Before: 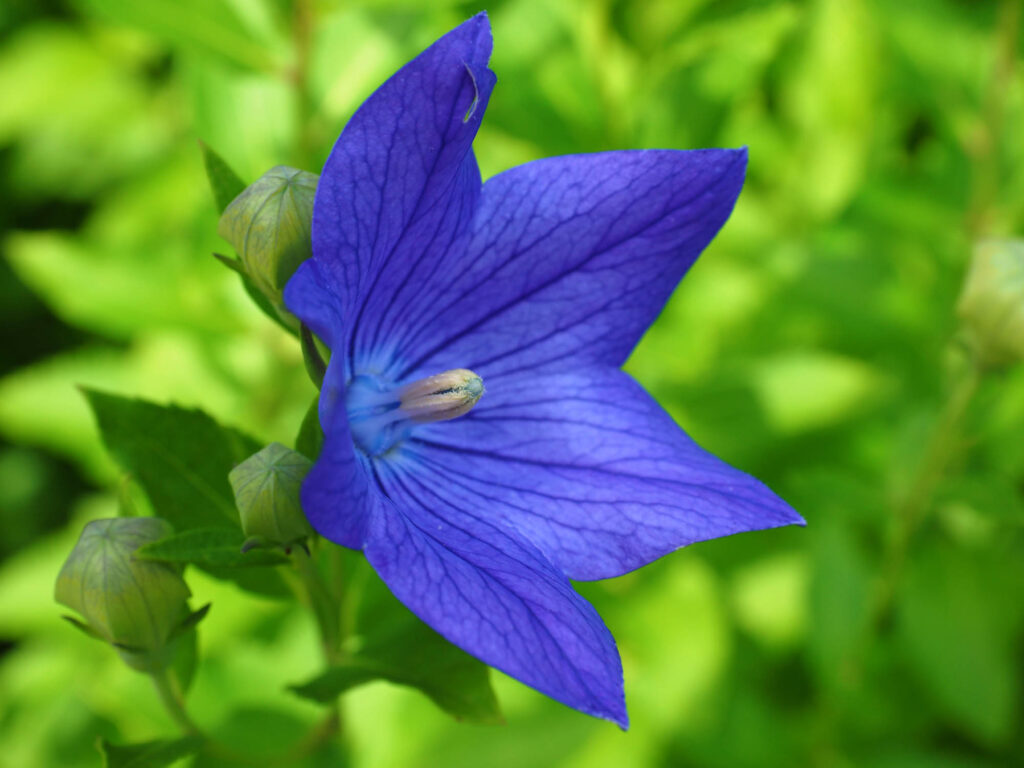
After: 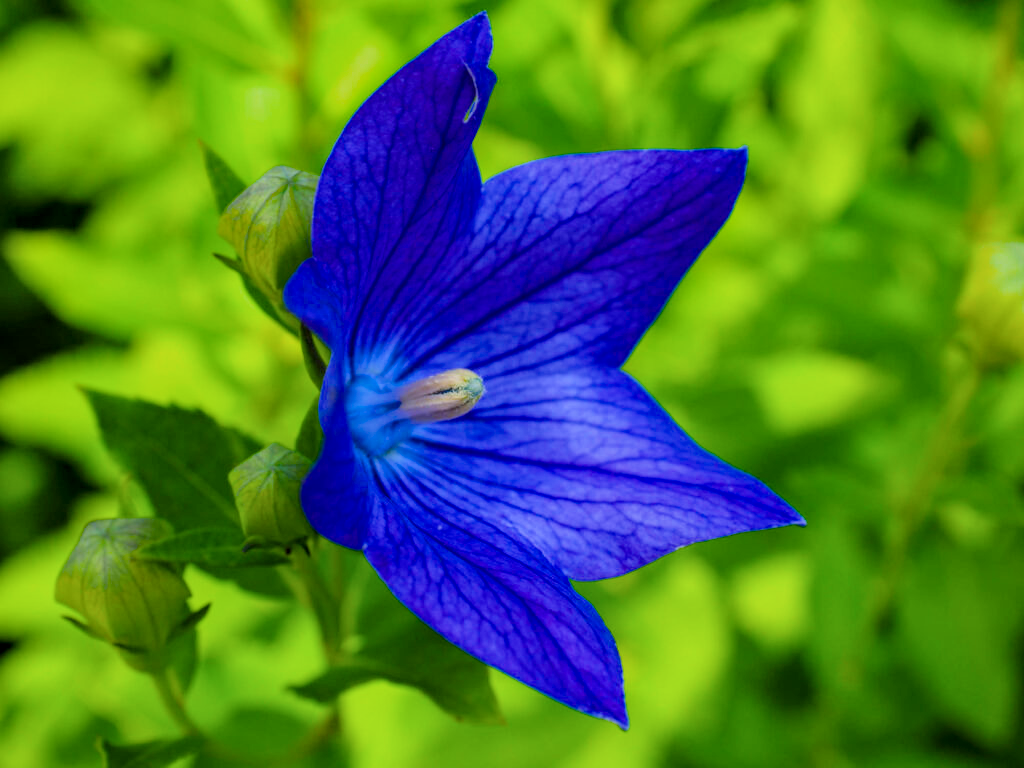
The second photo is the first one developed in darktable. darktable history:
filmic rgb: black relative exposure -7.65 EV, white relative exposure 4.56 EV, hardness 3.61
tone equalizer "mask blending: all purposes": on, module defaults
local contrast: detail 130%
color balance rgb: linear chroma grading › global chroma 15%, perceptual saturation grading › global saturation 30%
color zones: curves: ch0 [(0.068, 0.464) (0.25, 0.5) (0.48, 0.508) (0.75, 0.536) (0.886, 0.476) (0.967, 0.456)]; ch1 [(0.066, 0.456) (0.25, 0.5) (0.616, 0.508) (0.746, 0.56) (0.934, 0.444)]
